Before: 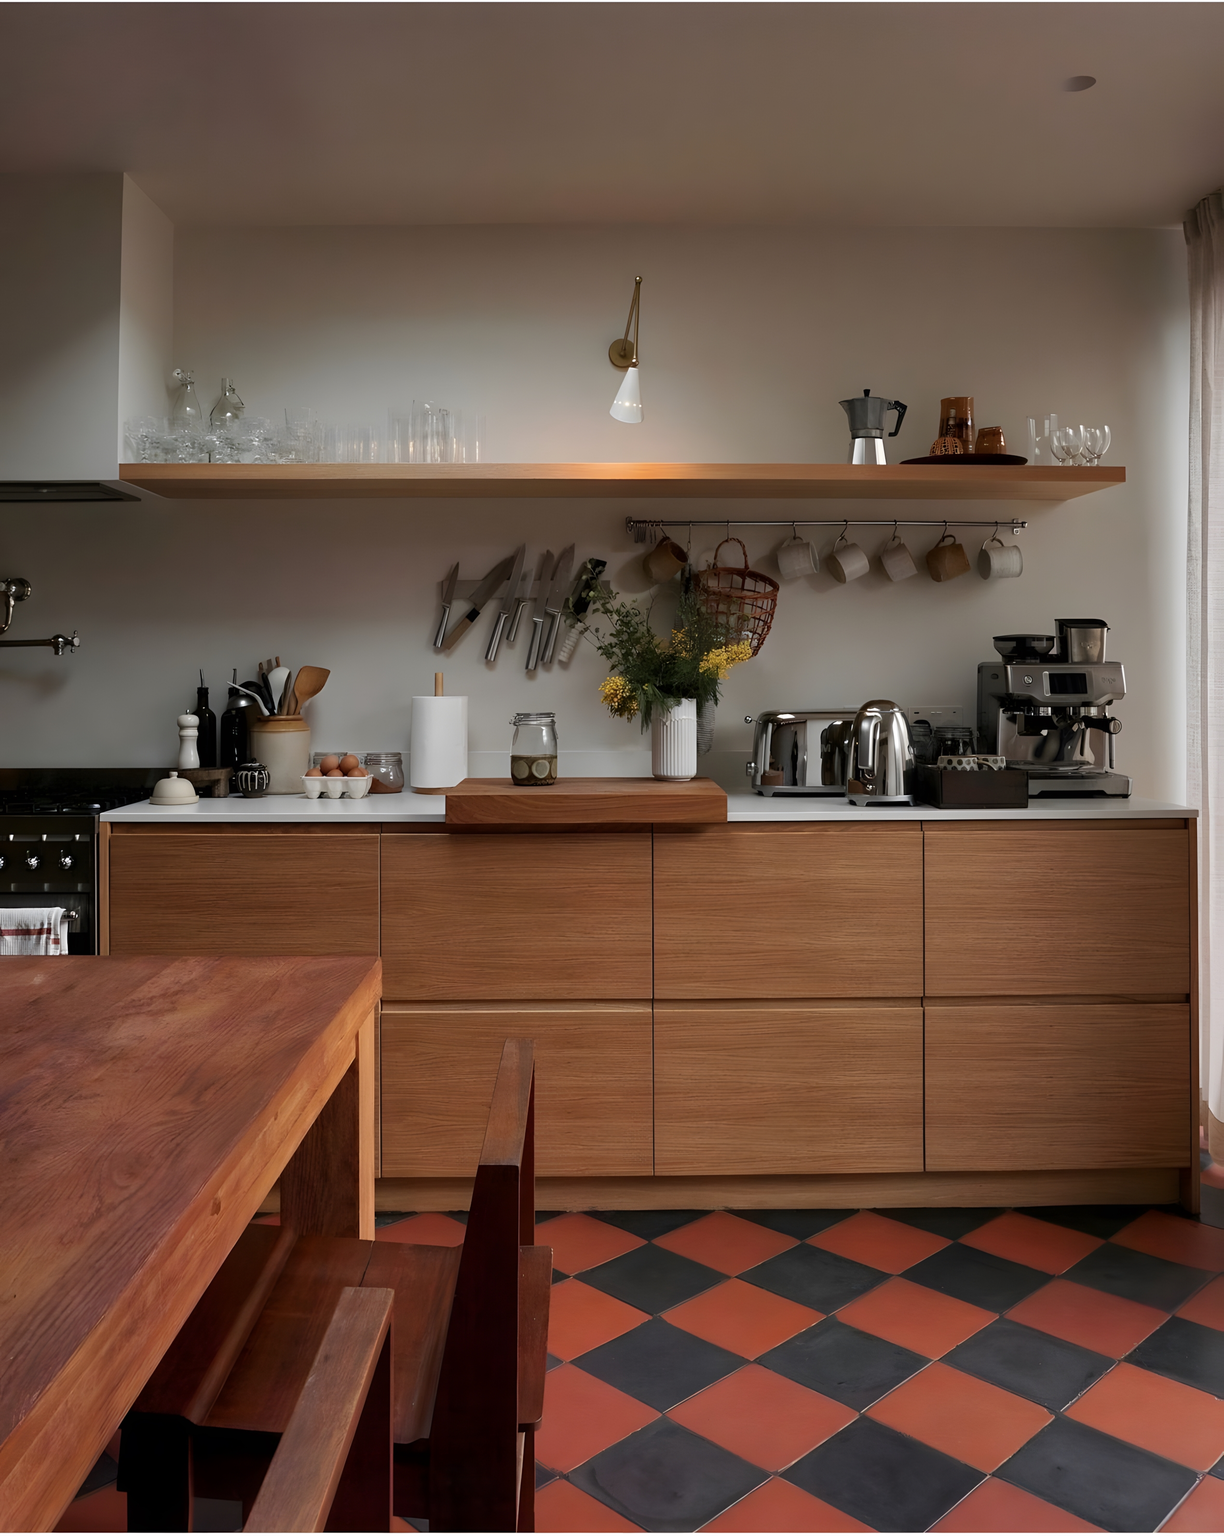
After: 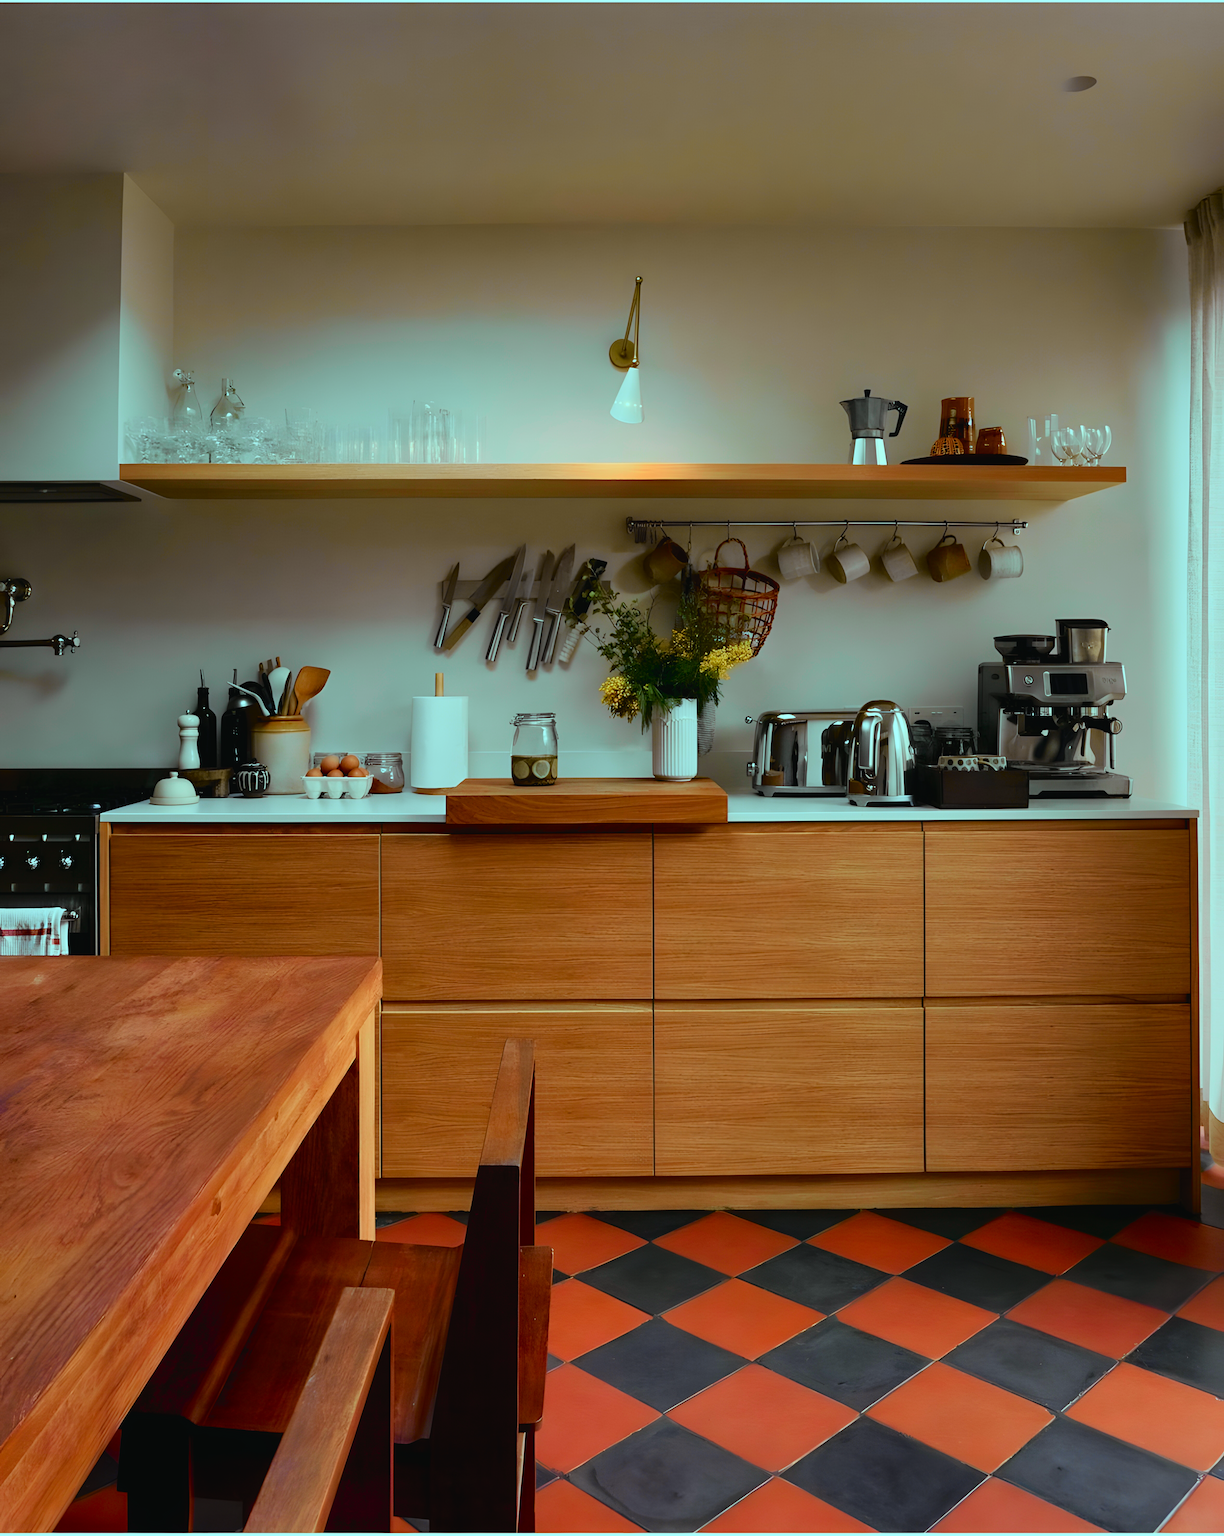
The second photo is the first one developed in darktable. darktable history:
color balance rgb: highlights gain › chroma 4.12%, highlights gain › hue 200.45°, perceptual saturation grading › global saturation 14.045%, perceptual saturation grading › highlights -25.459%, perceptual saturation grading › shadows 29.673%, global vibrance 18.15%
tone curve: curves: ch0 [(0, 0.022) (0.114, 0.088) (0.282, 0.316) (0.446, 0.511) (0.613, 0.693) (0.786, 0.843) (0.999, 0.949)]; ch1 [(0, 0) (0.395, 0.343) (0.463, 0.427) (0.486, 0.474) (0.503, 0.5) (0.535, 0.522) (0.555, 0.566) (0.594, 0.614) (0.755, 0.793) (1, 1)]; ch2 [(0, 0) (0.369, 0.388) (0.449, 0.431) (0.501, 0.5) (0.528, 0.517) (0.561, 0.59) (0.612, 0.646) (0.697, 0.721) (1, 1)], color space Lab, independent channels, preserve colors none
